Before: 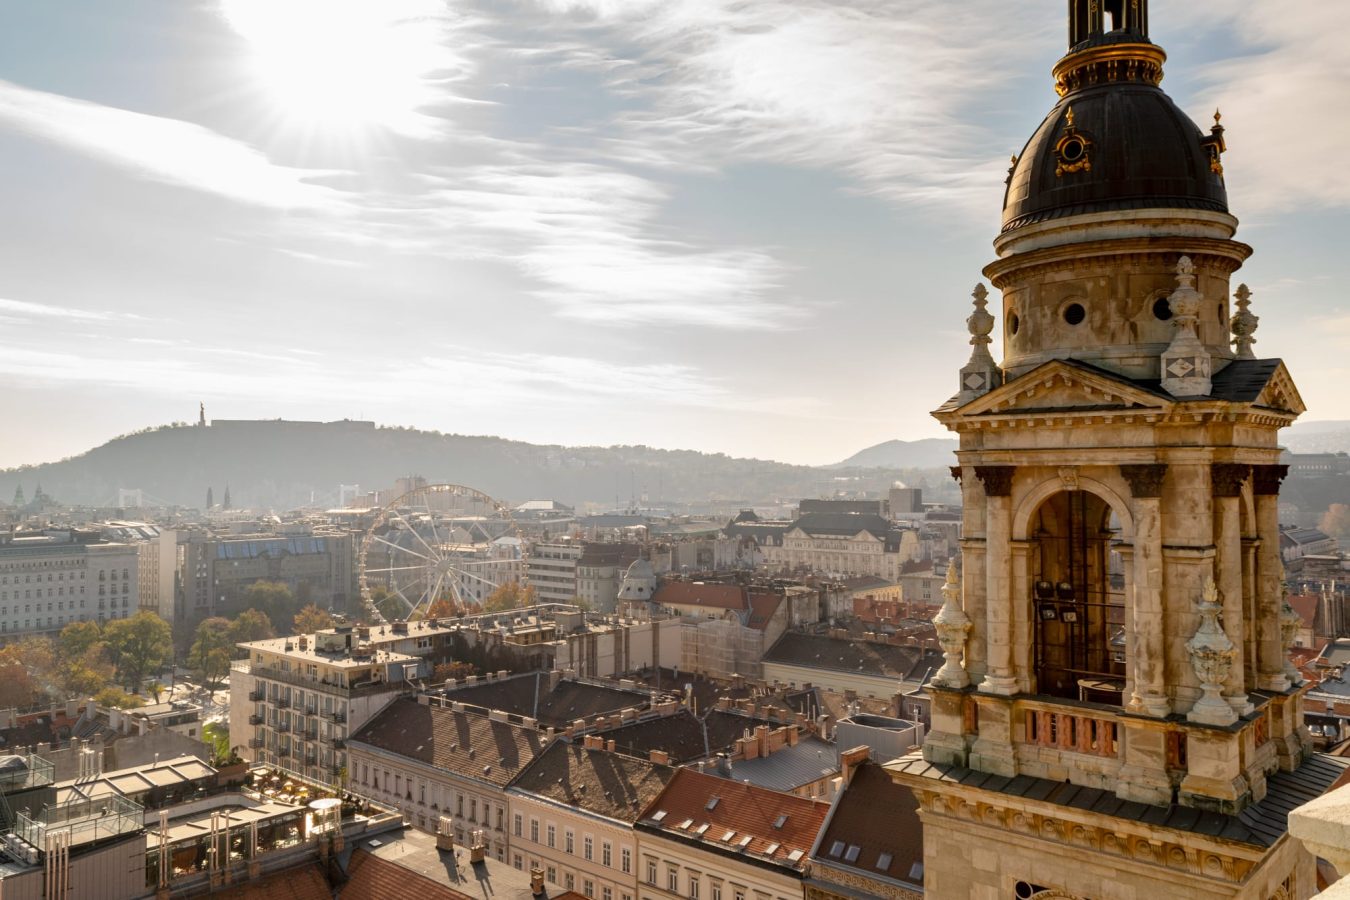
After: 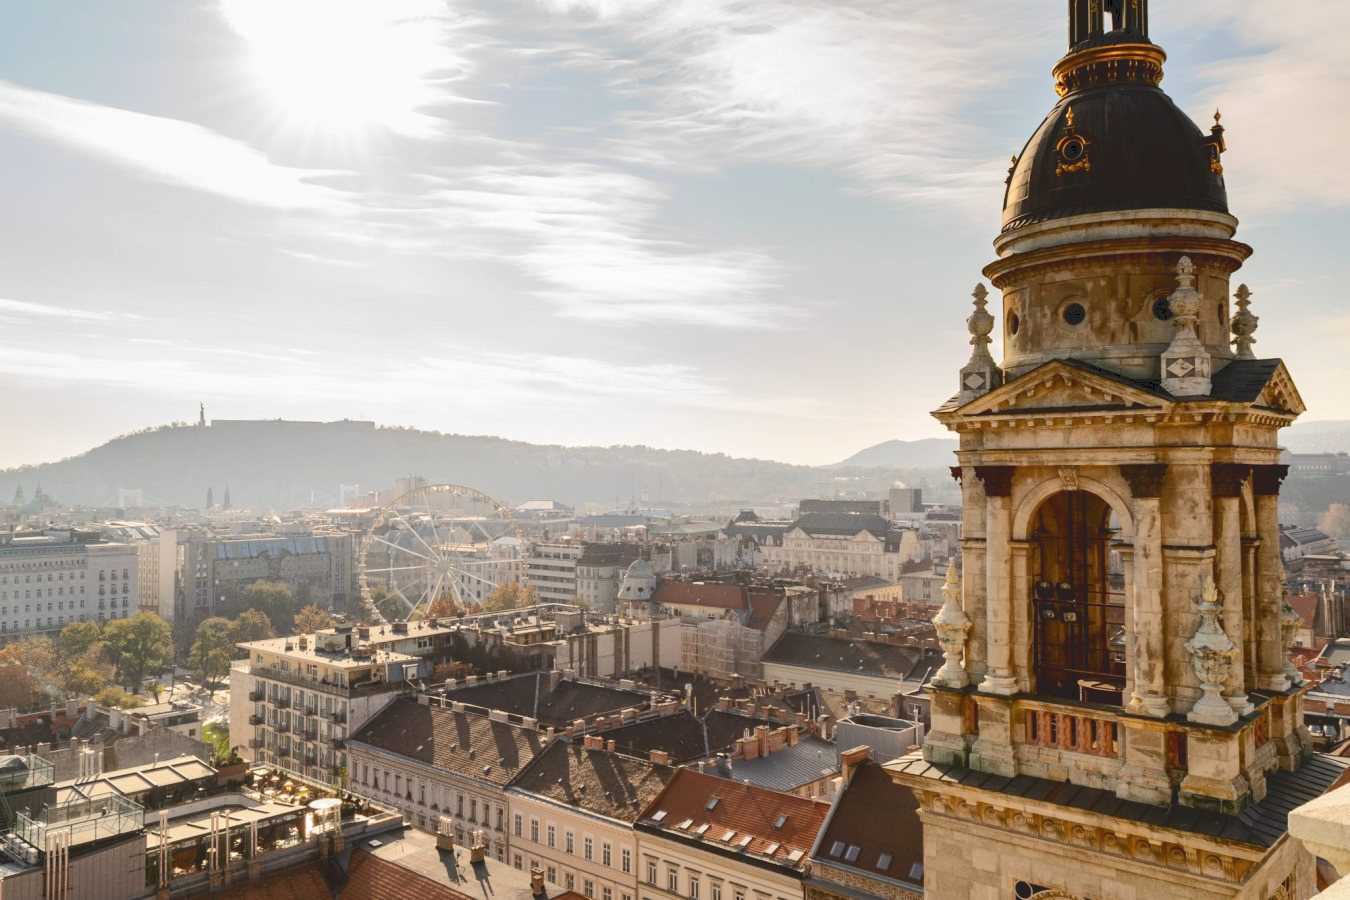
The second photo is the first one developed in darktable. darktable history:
tone curve: curves: ch0 [(0, 0) (0.003, 0.126) (0.011, 0.129) (0.025, 0.129) (0.044, 0.136) (0.069, 0.145) (0.1, 0.162) (0.136, 0.182) (0.177, 0.211) (0.224, 0.254) (0.277, 0.307) (0.335, 0.366) (0.399, 0.441) (0.468, 0.533) (0.543, 0.624) (0.623, 0.702) (0.709, 0.774) (0.801, 0.835) (0.898, 0.904) (1, 1)], color space Lab, independent channels, preserve colors none
